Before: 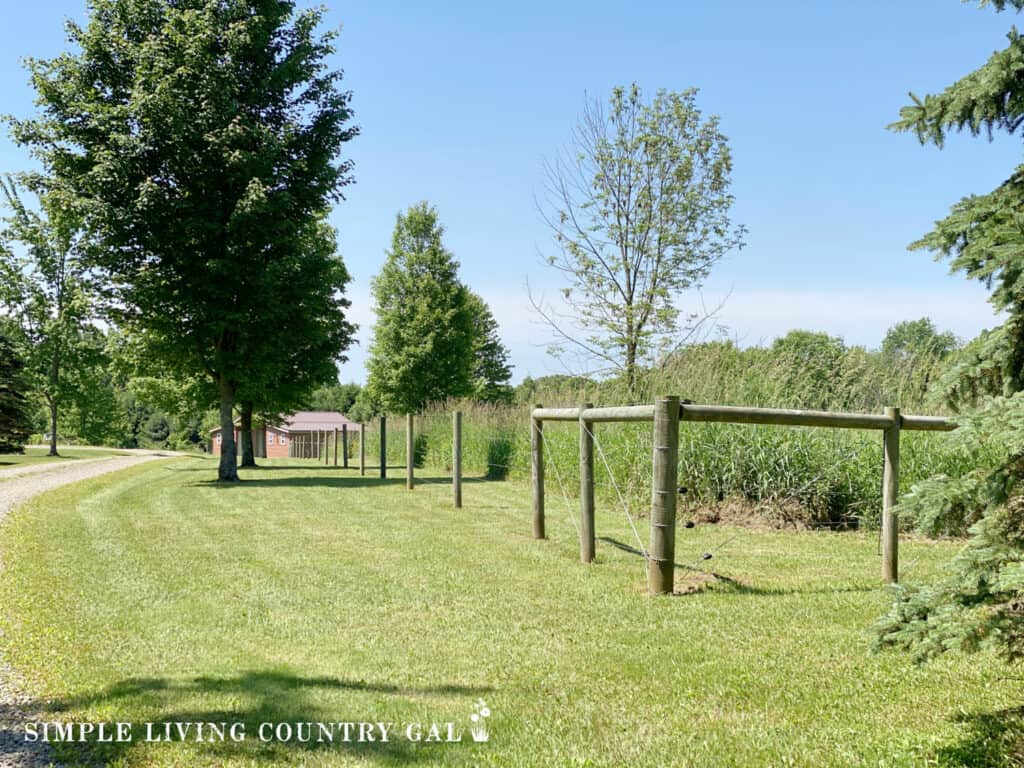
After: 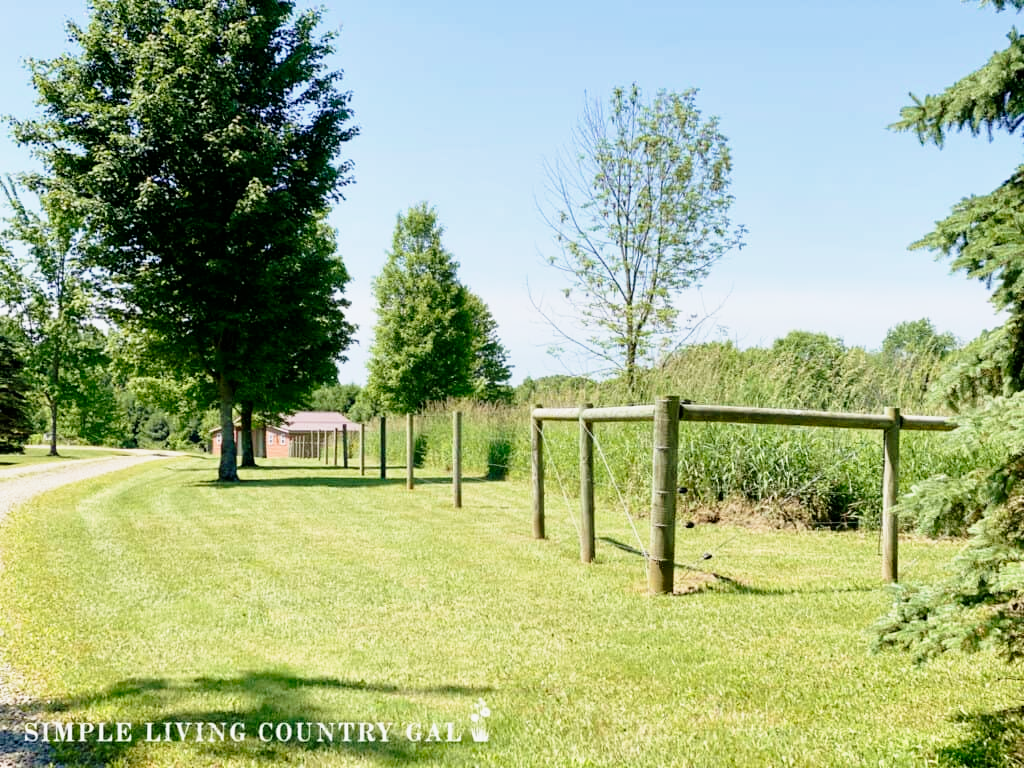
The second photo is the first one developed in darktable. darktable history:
velvia: on, module defaults
tone curve: curves: ch0 [(0, 0) (0.062, 0.023) (0.168, 0.142) (0.359, 0.419) (0.469, 0.544) (0.634, 0.722) (0.839, 0.909) (0.998, 0.978)]; ch1 [(0, 0) (0.437, 0.408) (0.472, 0.47) (0.502, 0.504) (0.527, 0.546) (0.568, 0.619) (0.608, 0.665) (0.669, 0.748) (0.859, 0.899) (1, 1)]; ch2 [(0, 0) (0.33, 0.301) (0.421, 0.443) (0.473, 0.498) (0.509, 0.5) (0.535, 0.564) (0.575, 0.625) (0.608, 0.667) (1, 1)], preserve colors none
